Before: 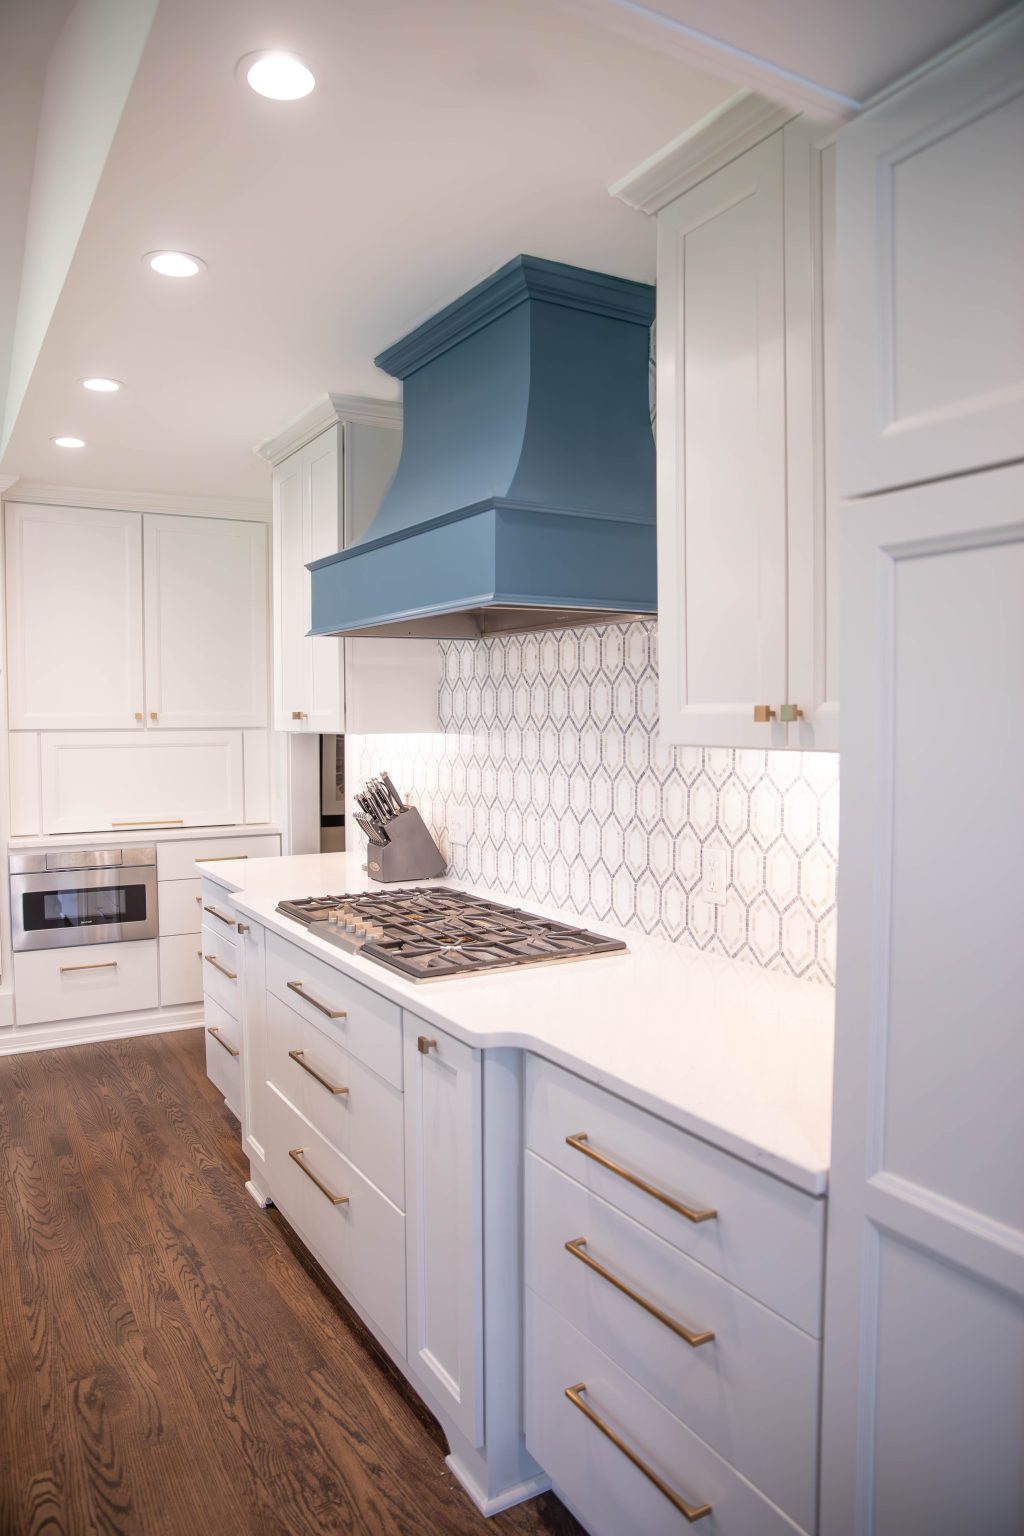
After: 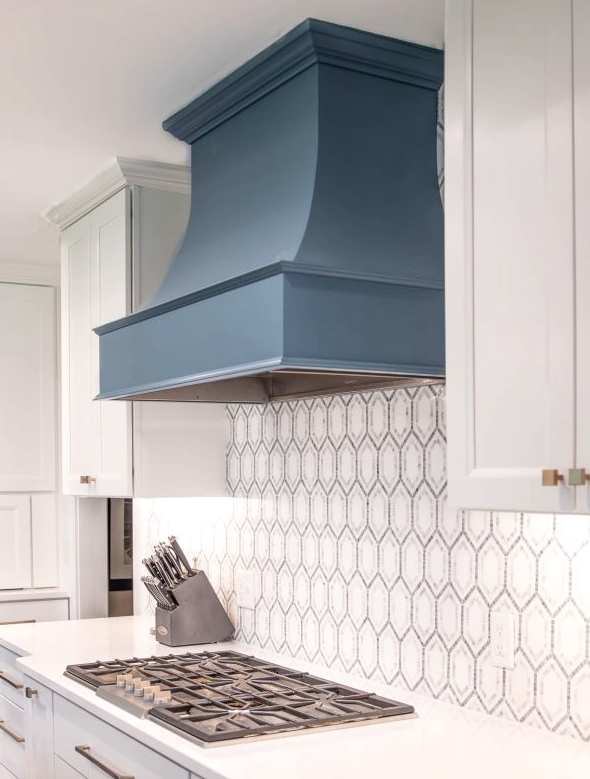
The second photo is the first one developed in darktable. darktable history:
contrast brightness saturation: contrast 0.111, saturation -0.151
crop: left 20.776%, top 15.367%, right 21.583%, bottom 33.898%
local contrast: on, module defaults
